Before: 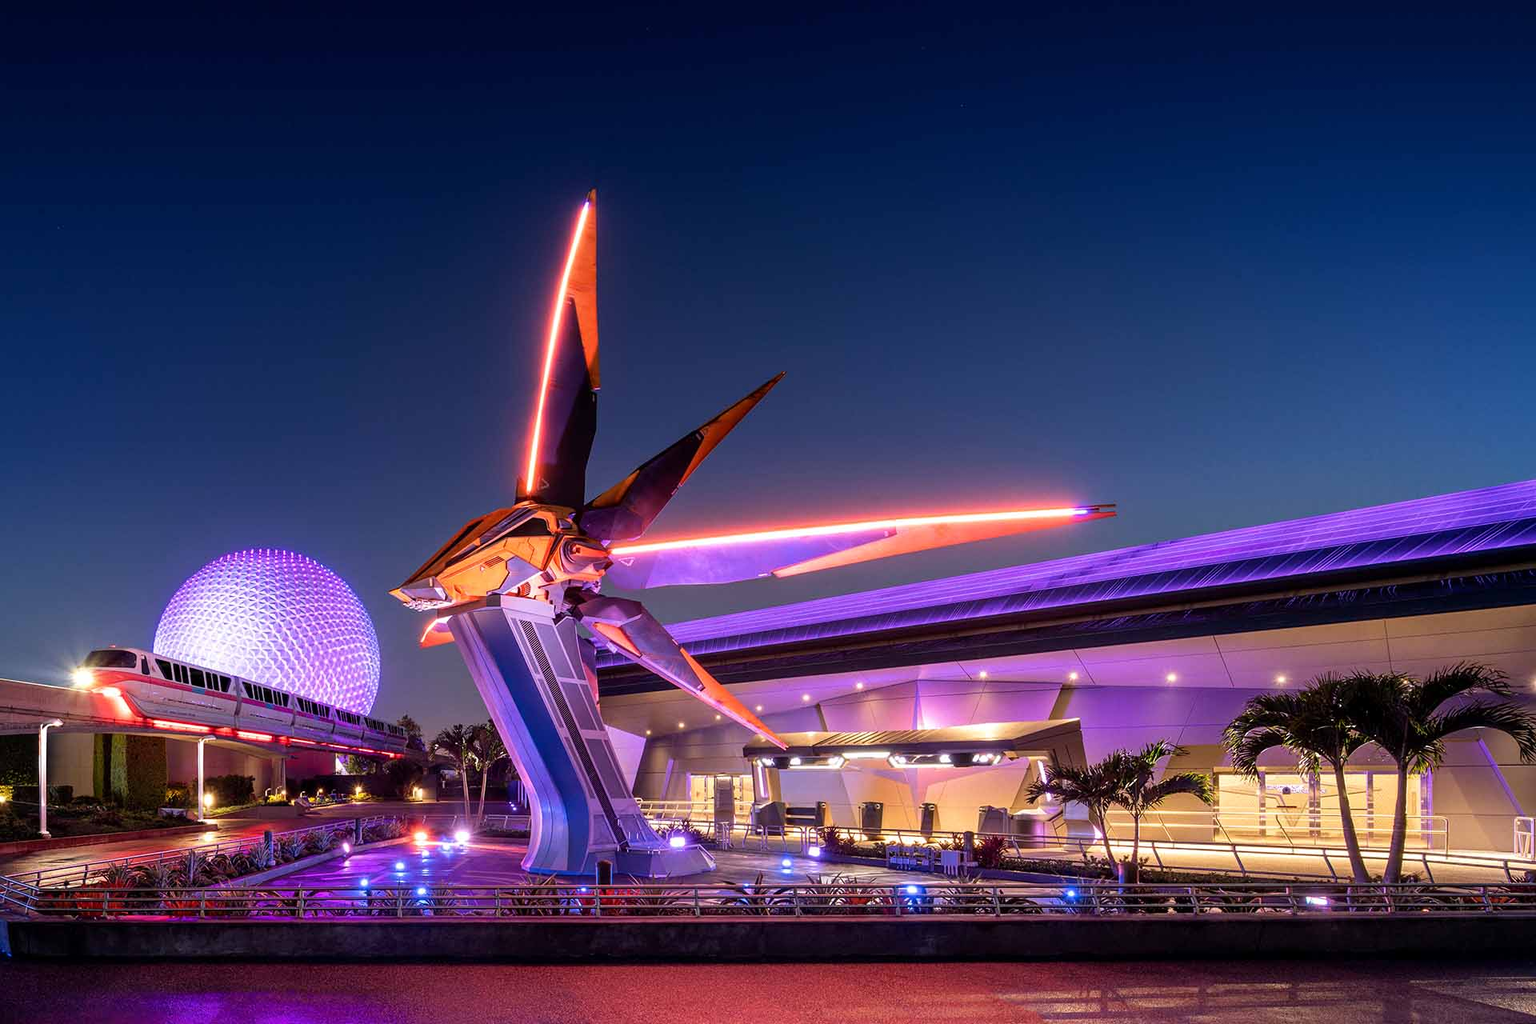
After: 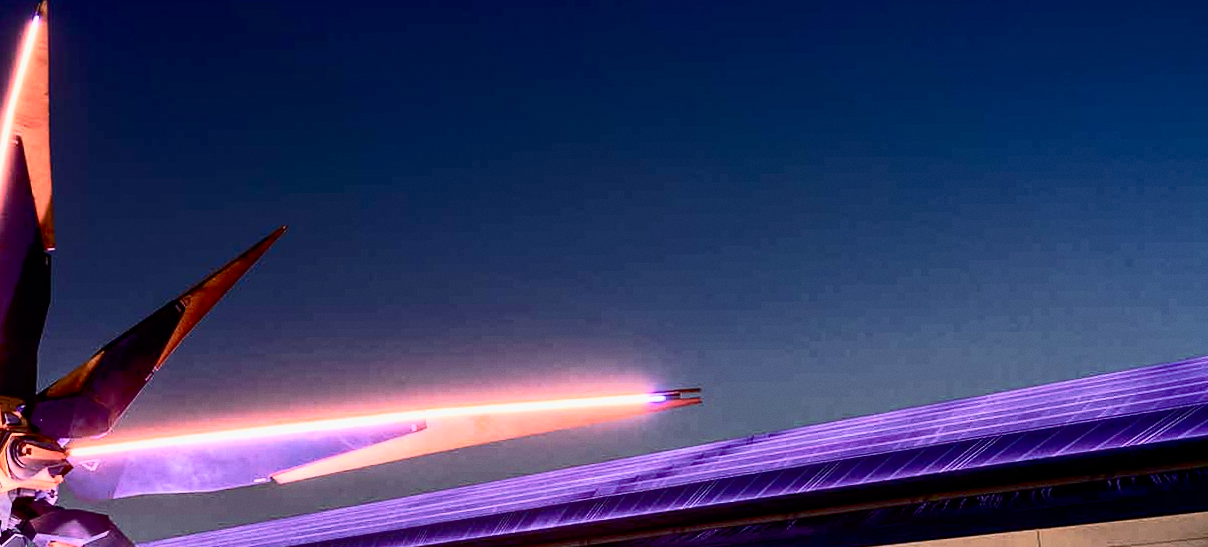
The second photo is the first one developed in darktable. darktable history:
contrast brightness saturation: contrast 0.5, saturation -0.1
crop: left 36.005%, top 18.293%, right 0.31%, bottom 38.444%
tone curve: curves: ch0 [(0, 0) (0.003, 0.005) (0.011, 0.016) (0.025, 0.036) (0.044, 0.071) (0.069, 0.112) (0.1, 0.149) (0.136, 0.187) (0.177, 0.228) (0.224, 0.272) (0.277, 0.32) (0.335, 0.374) (0.399, 0.429) (0.468, 0.479) (0.543, 0.538) (0.623, 0.609) (0.709, 0.697) (0.801, 0.789) (0.898, 0.876) (1, 1)], preserve colors none
exposure: black level correction 0.001, exposure 0.5 EV, compensate exposure bias true, compensate highlight preservation false
filmic rgb: black relative exposure -7.65 EV, white relative exposure 4.56 EV, hardness 3.61, contrast 1.05
grain: coarseness 0.09 ISO, strength 10%
rotate and perspective: rotation -0.45°, automatic cropping original format, crop left 0.008, crop right 0.992, crop top 0.012, crop bottom 0.988
